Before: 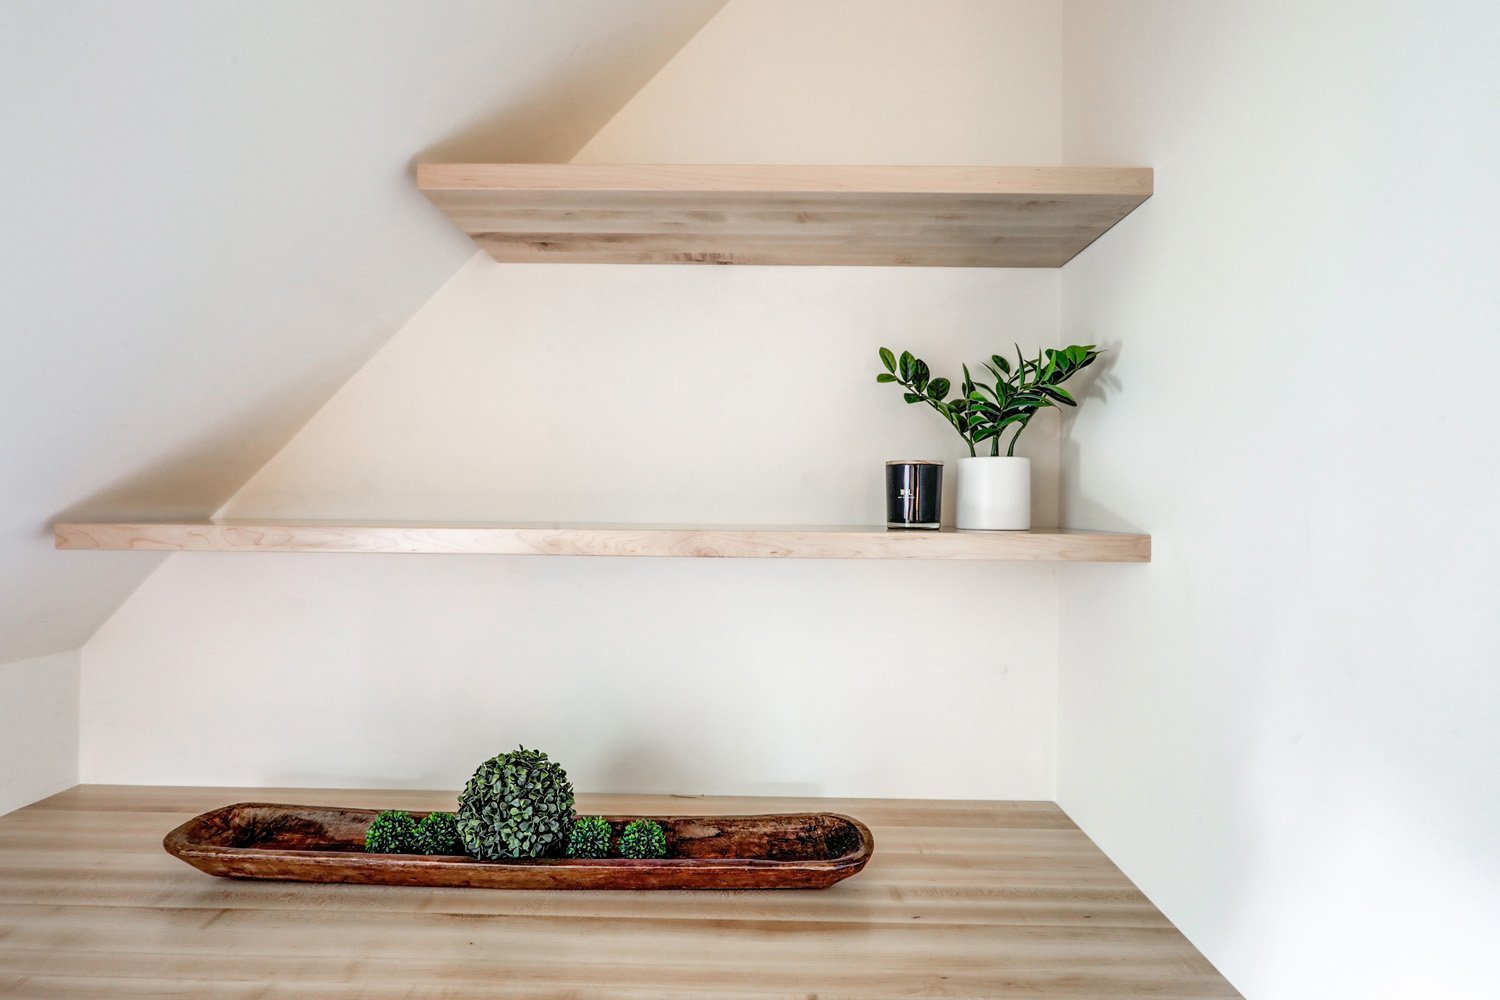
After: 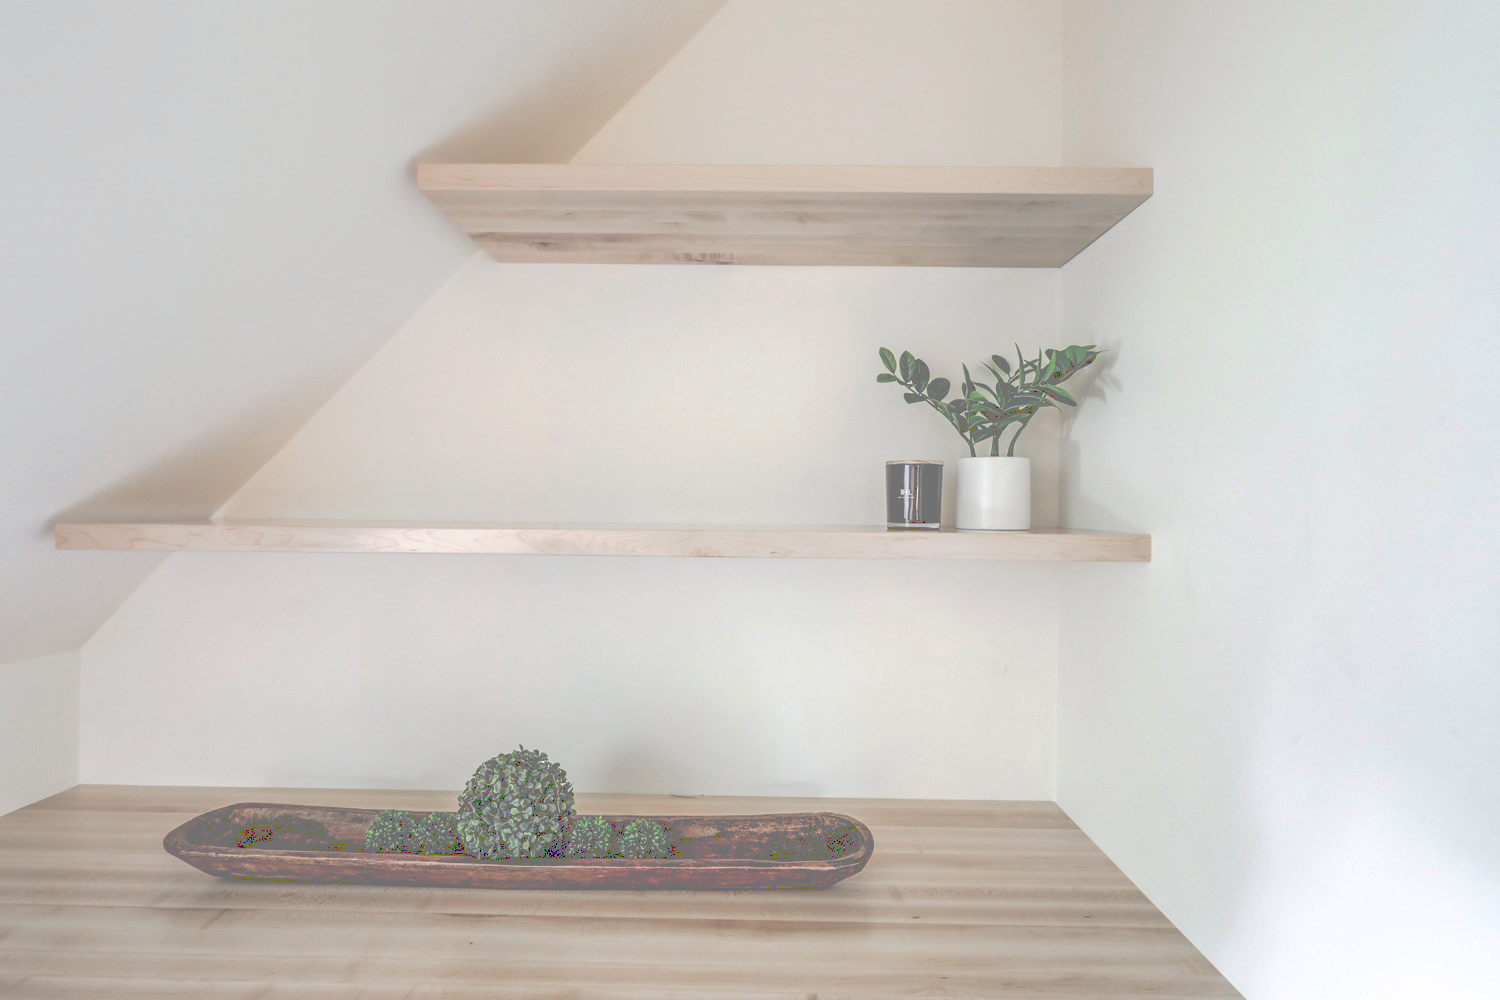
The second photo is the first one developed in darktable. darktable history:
shadows and highlights: shadows -30, highlights 30
tone curve: curves: ch0 [(0, 0) (0.003, 0.464) (0.011, 0.464) (0.025, 0.464) (0.044, 0.464) (0.069, 0.464) (0.1, 0.463) (0.136, 0.463) (0.177, 0.464) (0.224, 0.469) (0.277, 0.482) (0.335, 0.501) (0.399, 0.53) (0.468, 0.567) (0.543, 0.61) (0.623, 0.663) (0.709, 0.718) (0.801, 0.779) (0.898, 0.842) (1, 1)], preserve colors none
